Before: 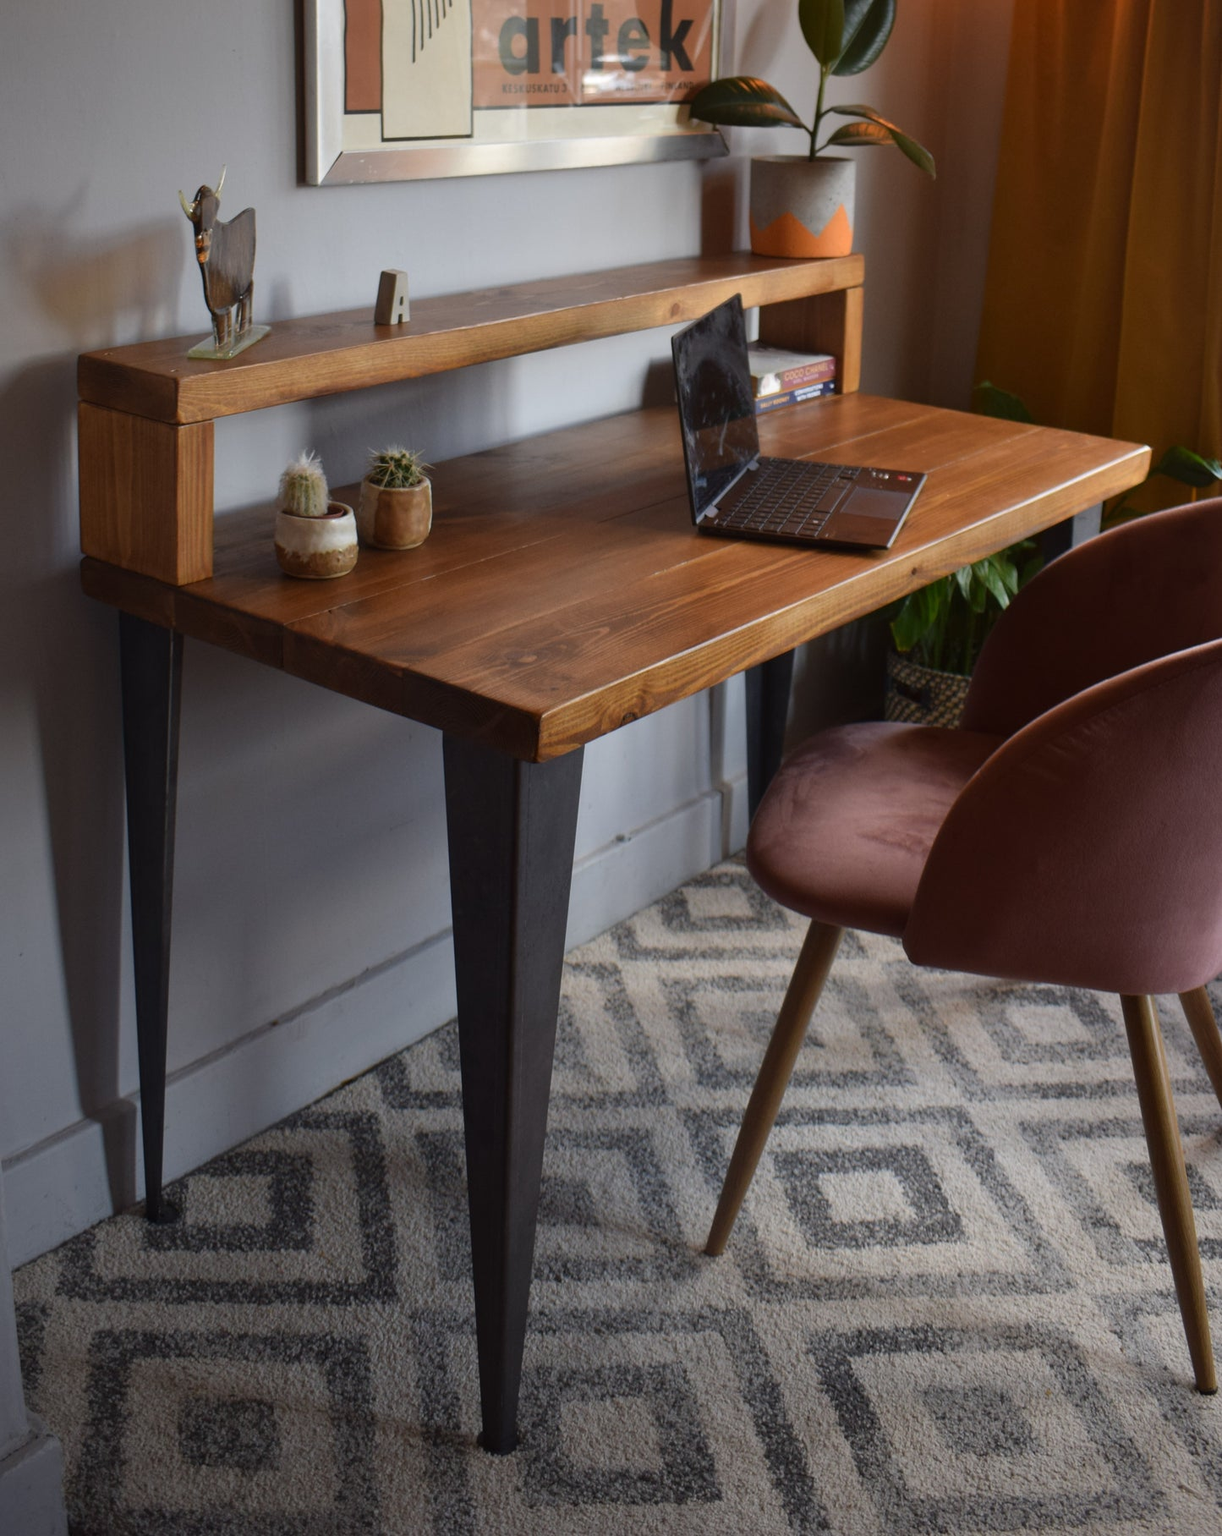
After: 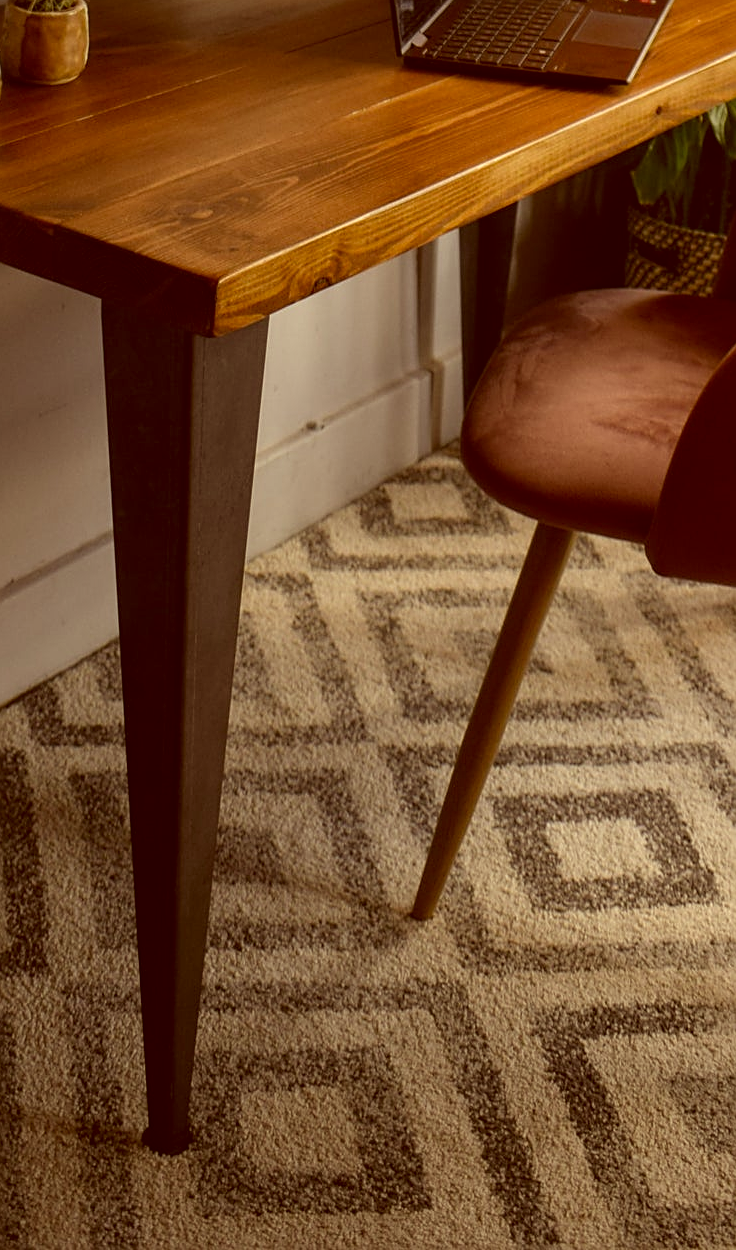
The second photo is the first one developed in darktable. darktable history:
sharpen: on, module defaults
local contrast: on, module defaults
crop and rotate: left 29.237%, top 31.152%, right 19.807%
color correction: highlights a* 1.12, highlights b* 24.26, shadows a* 15.58, shadows b* 24.26
